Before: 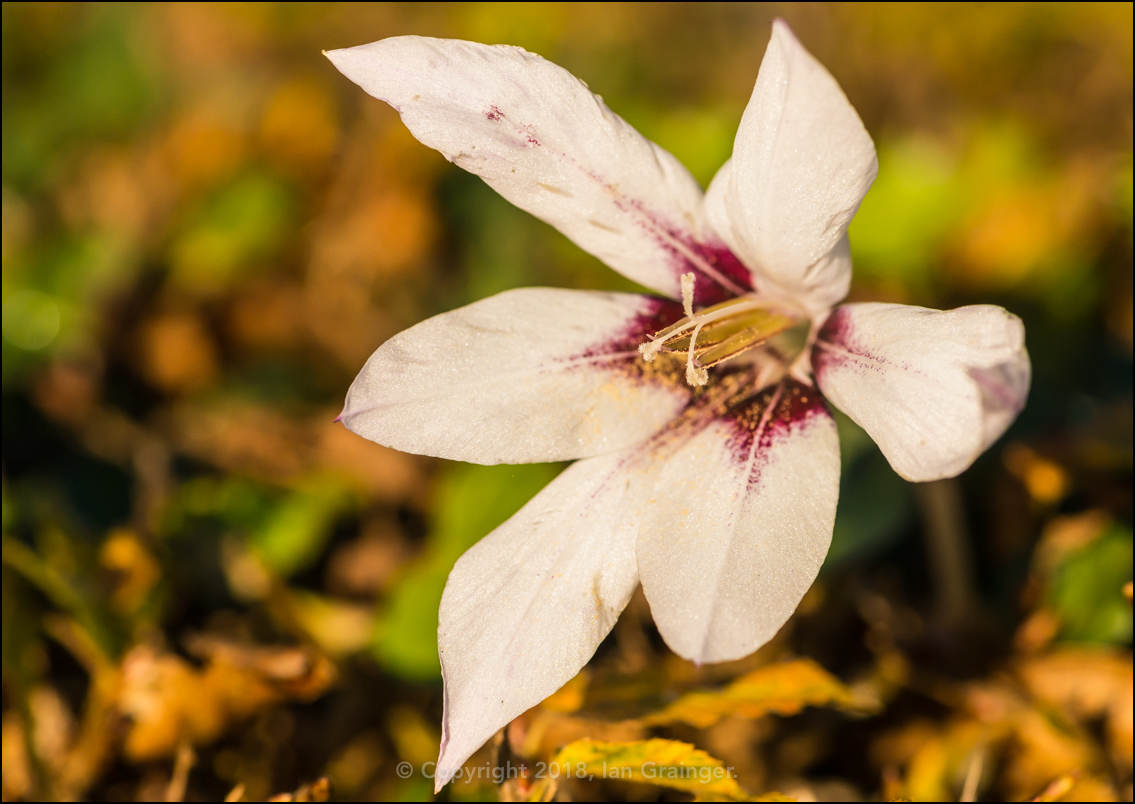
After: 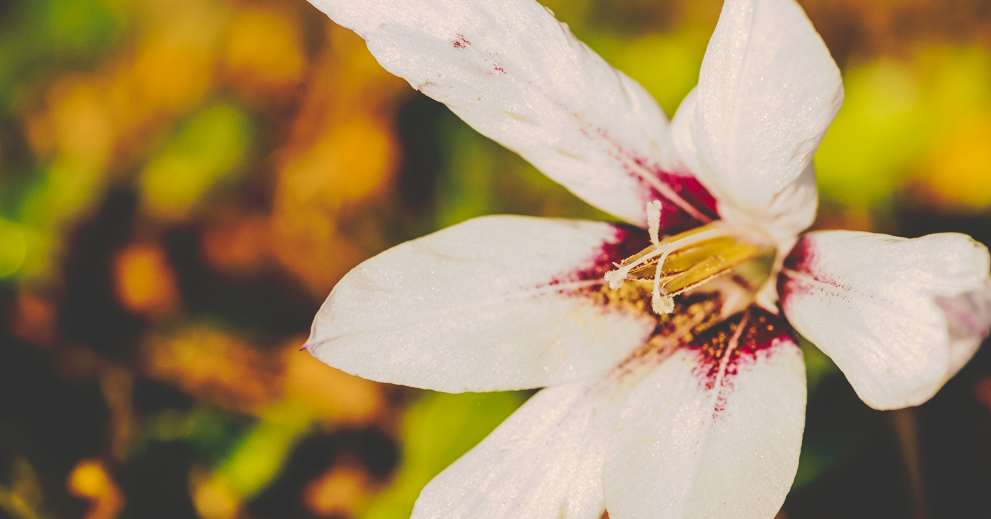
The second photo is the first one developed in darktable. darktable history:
crop: left 3.015%, top 8.969%, right 9.647%, bottom 26.457%
tone curve: curves: ch0 [(0, 0) (0.003, 0.198) (0.011, 0.198) (0.025, 0.198) (0.044, 0.198) (0.069, 0.201) (0.1, 0.202) (0.136, 0.207) (0.177, 0.212) (0.224, 0.222) (0.277, 0.27) (0.335, 0.332) (0.399, 0.422) (0.468, 0.542) (0.543, 0.626) (0.623, 0.698) (0.709, 0.764) (0.801, 0.82) (0.898, 0.863) (1, 1)], preserve colors none
contrast brightness saturation: saturation -0.05
